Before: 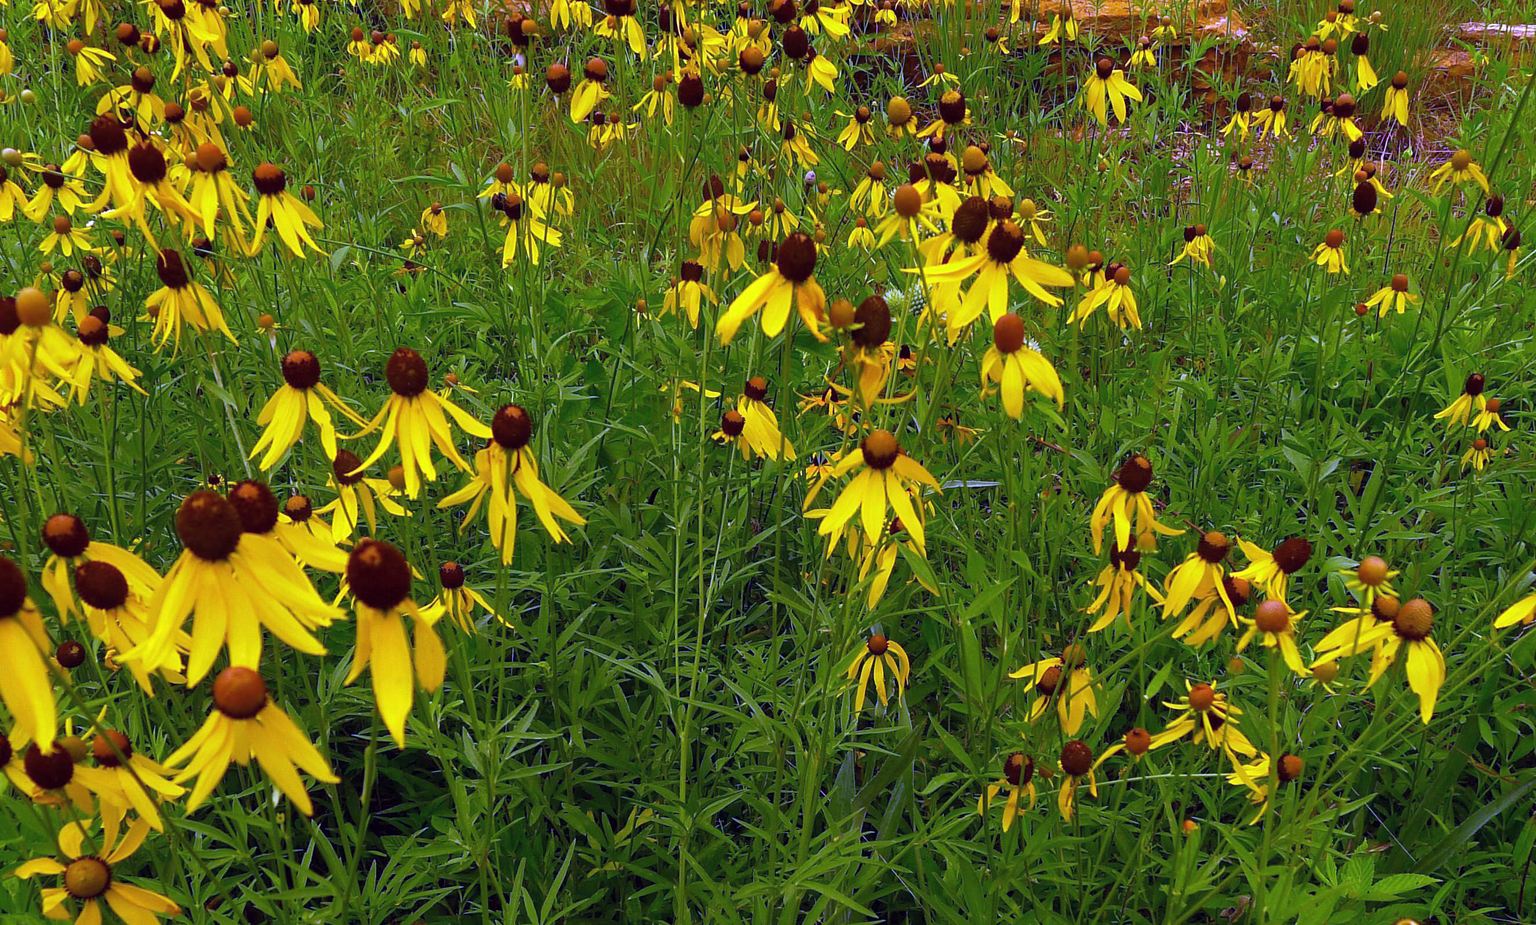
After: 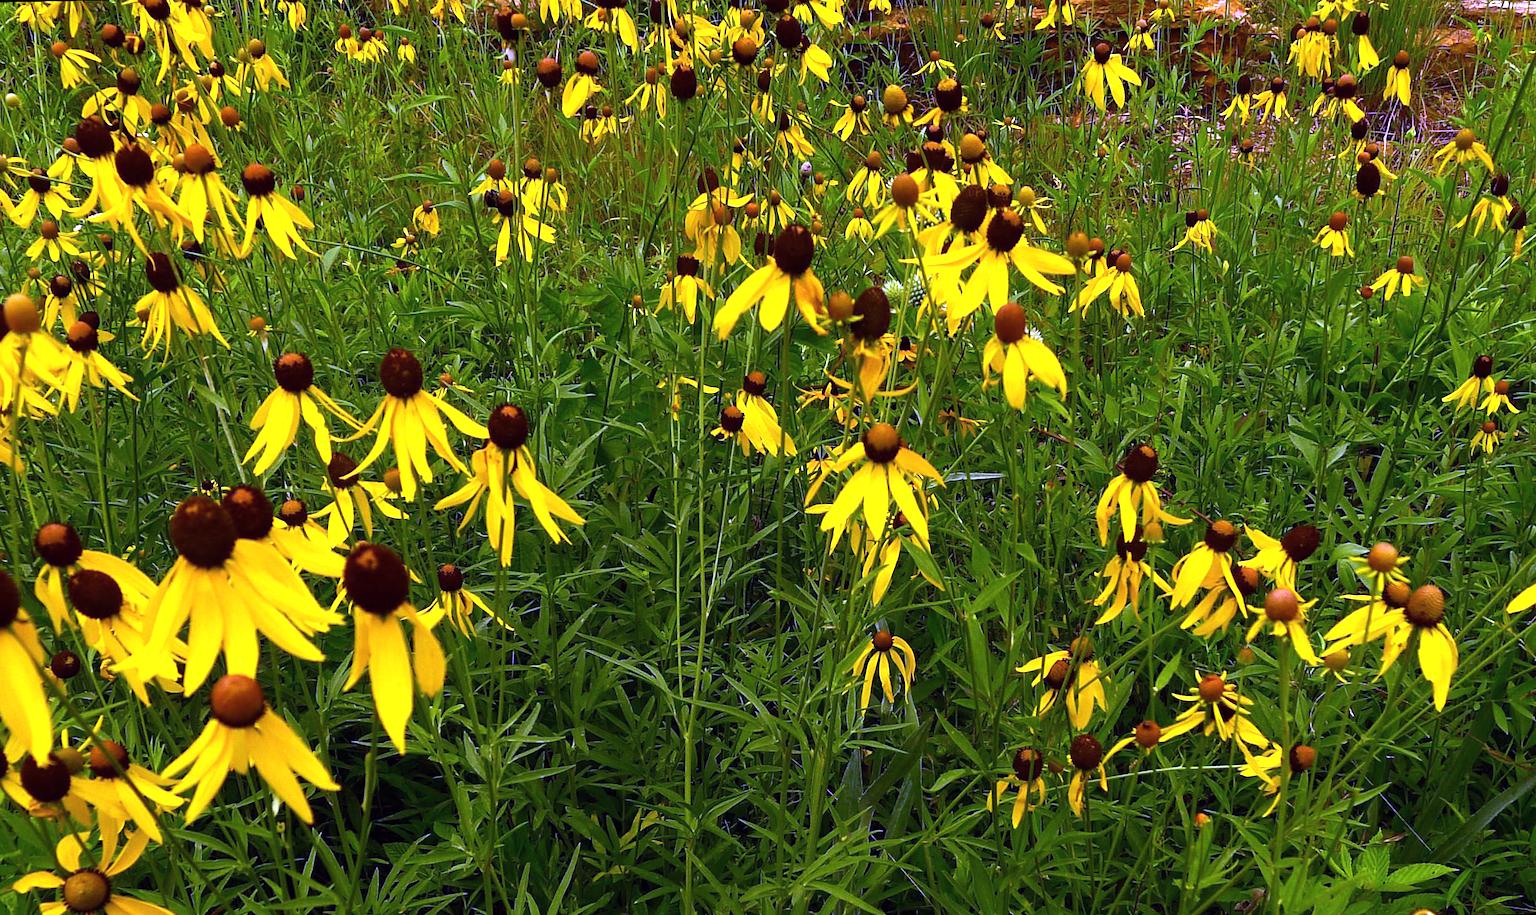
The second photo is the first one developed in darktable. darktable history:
rotate and perspective: rotation -1°, crop left 0.011, crop right 0.989, crop top 0.025, crop bottom 0.975
tone equalizer: -8 EV -0.75 EV, -7 EV -0.7 EV, -6 EV -0.6 EV, -5 EV -0.4 EV, -3 EV 0.4 EV, -2 EV 0.6 EV, -1 EV 0.7 EV, +0 EV 0.75 EV, edges refinement/feathering 500, mask exposure compensation -1.57 EV, preserve details no
white balance: red 1.029, blue 0.92
